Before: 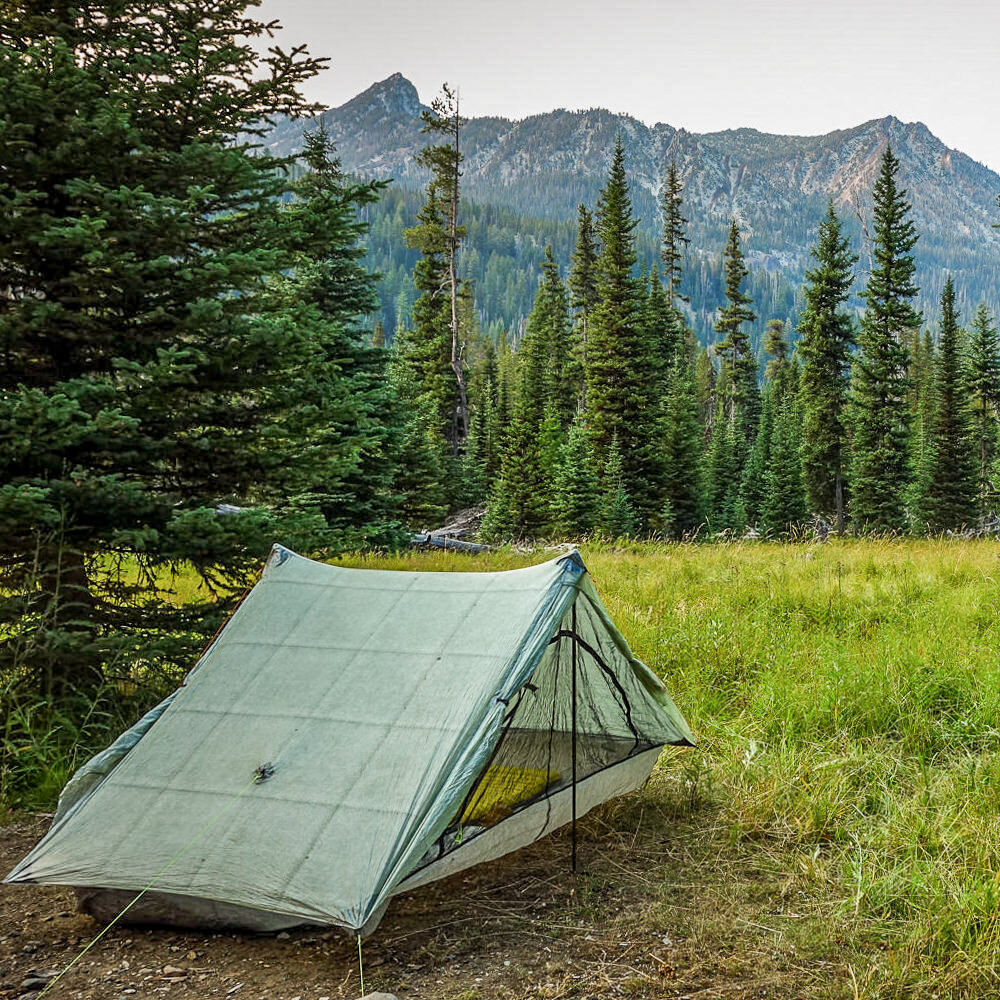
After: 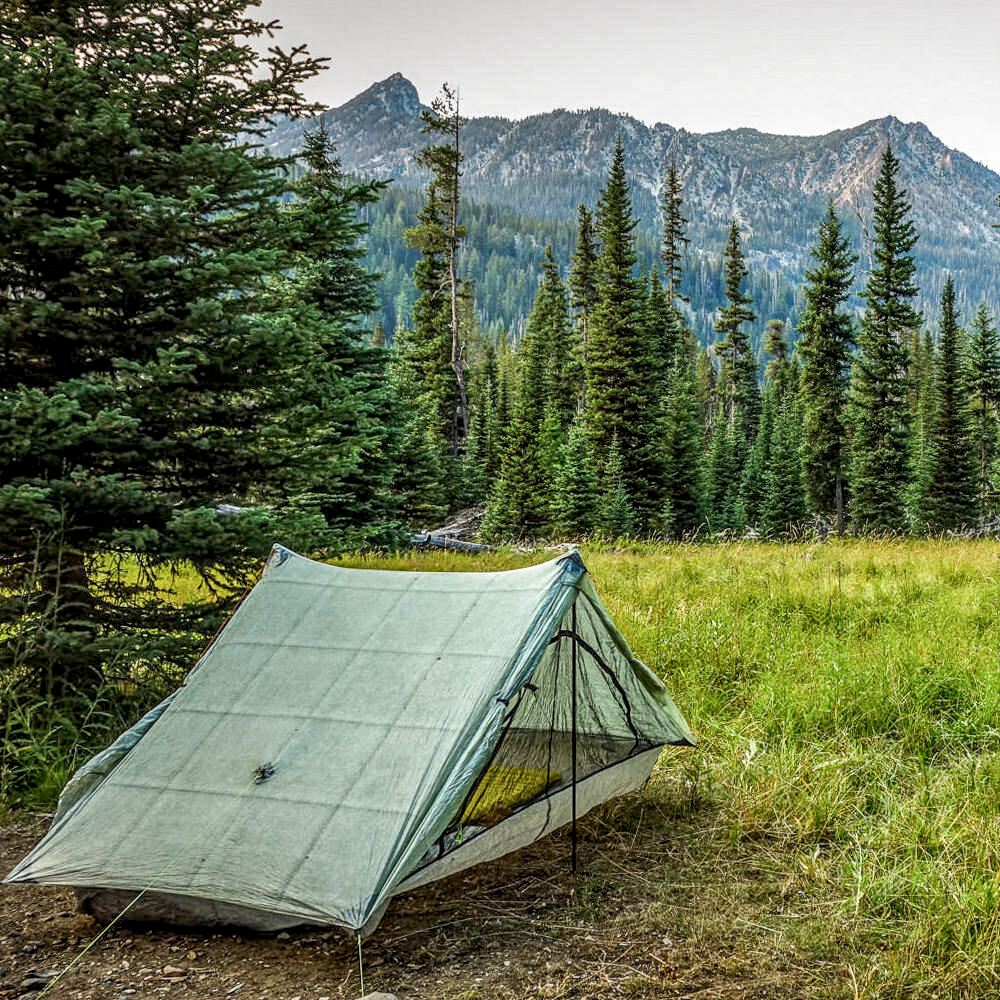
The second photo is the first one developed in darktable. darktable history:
local contrast: highlights 61%, detail 143%, midtone range 0.427
